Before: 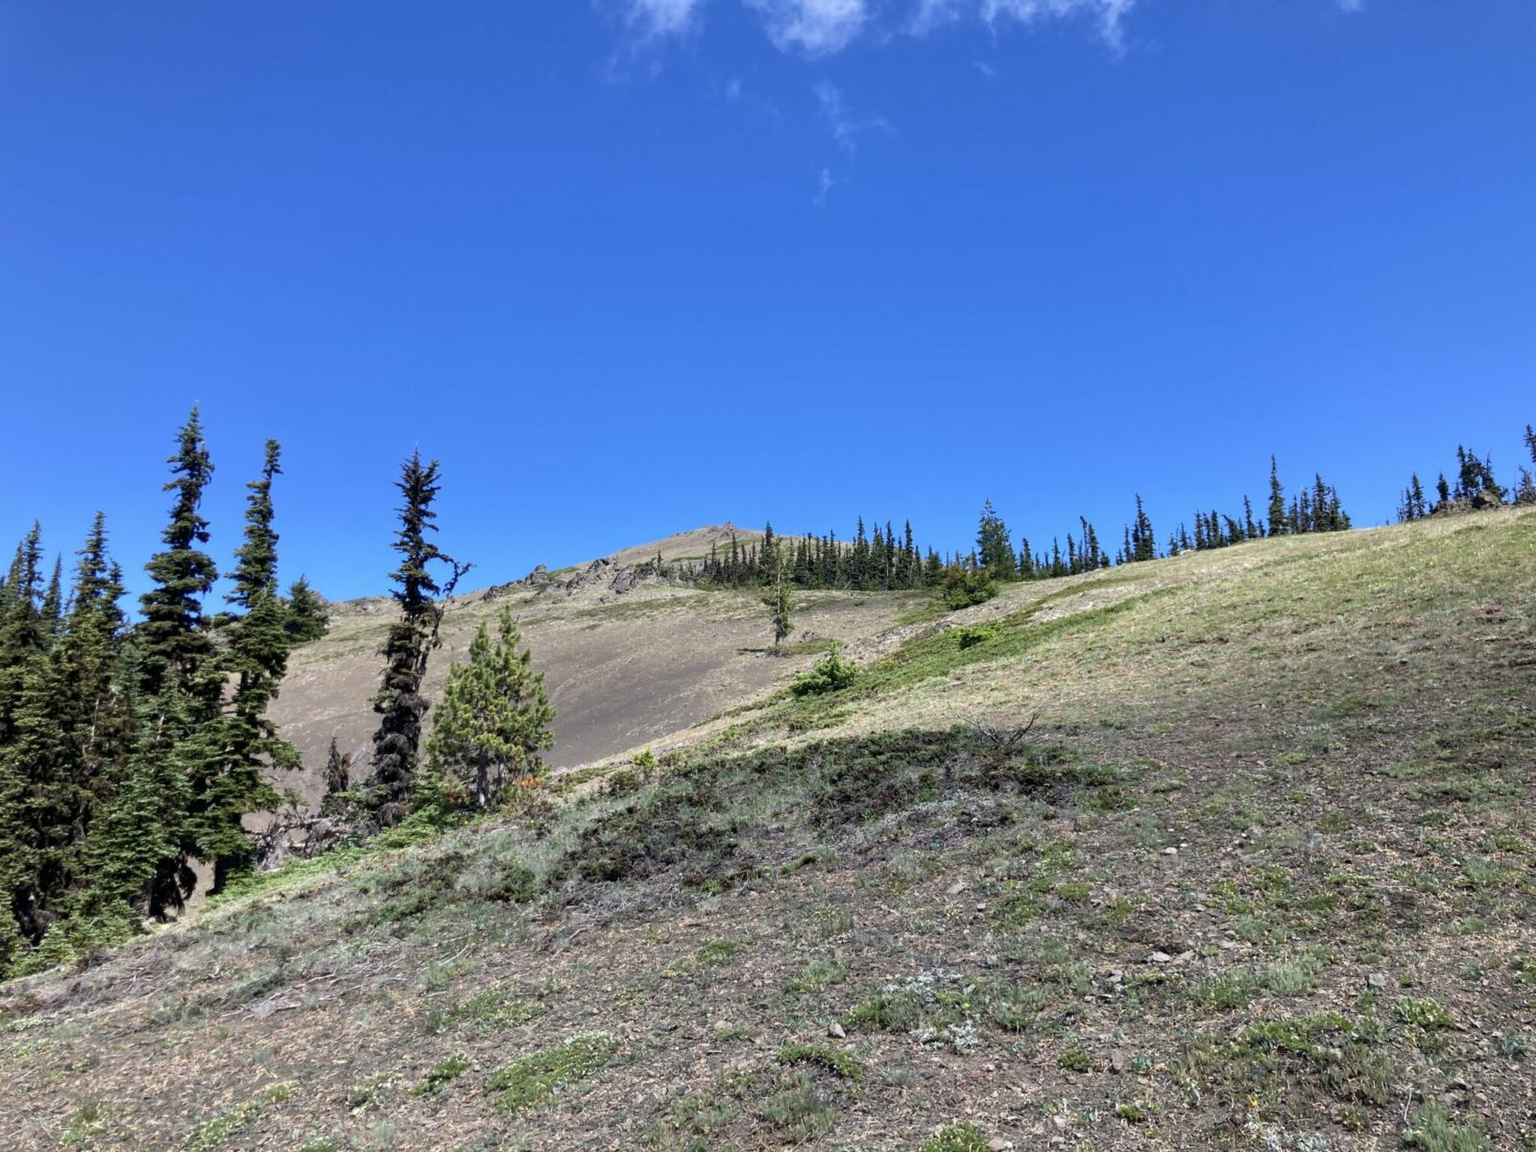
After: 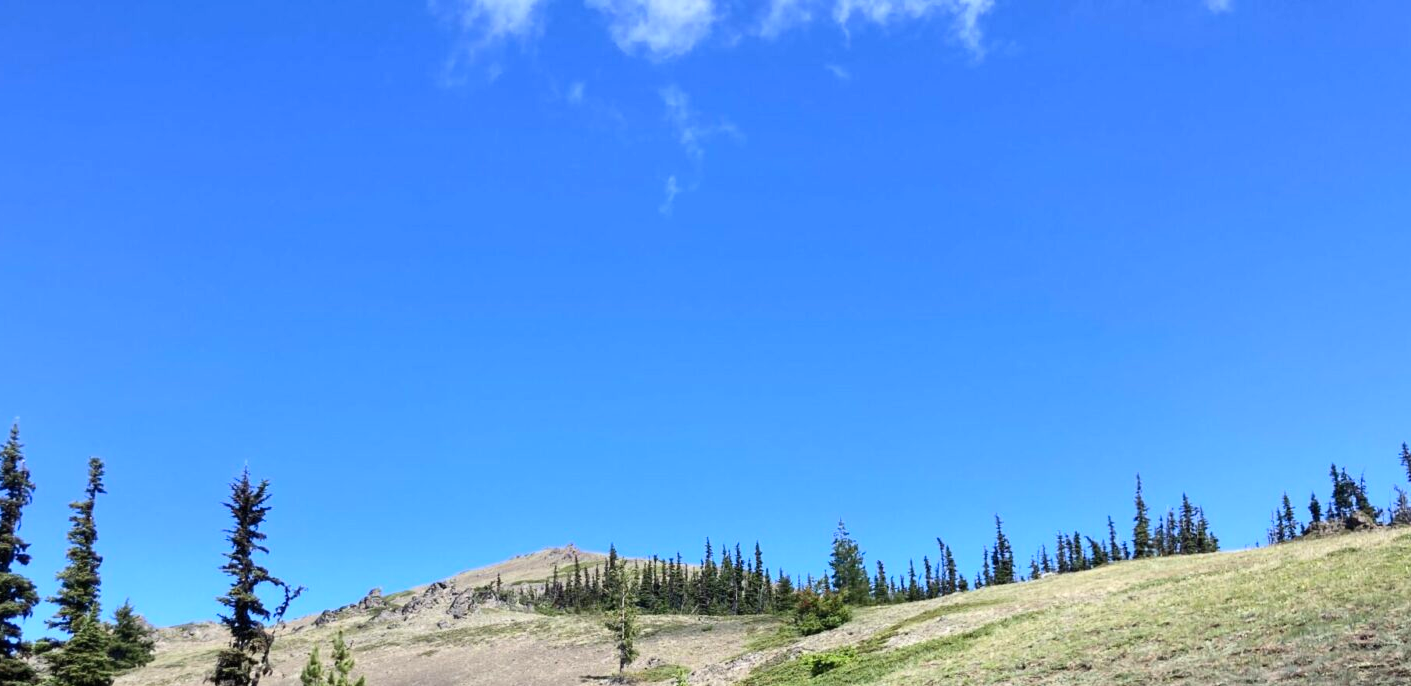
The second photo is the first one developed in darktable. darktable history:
crop and rotate: left 11.812%, bottom 42.776%
contrast brightness saturation: contrast 0.2, brightness 0.16, saturation 0.22
